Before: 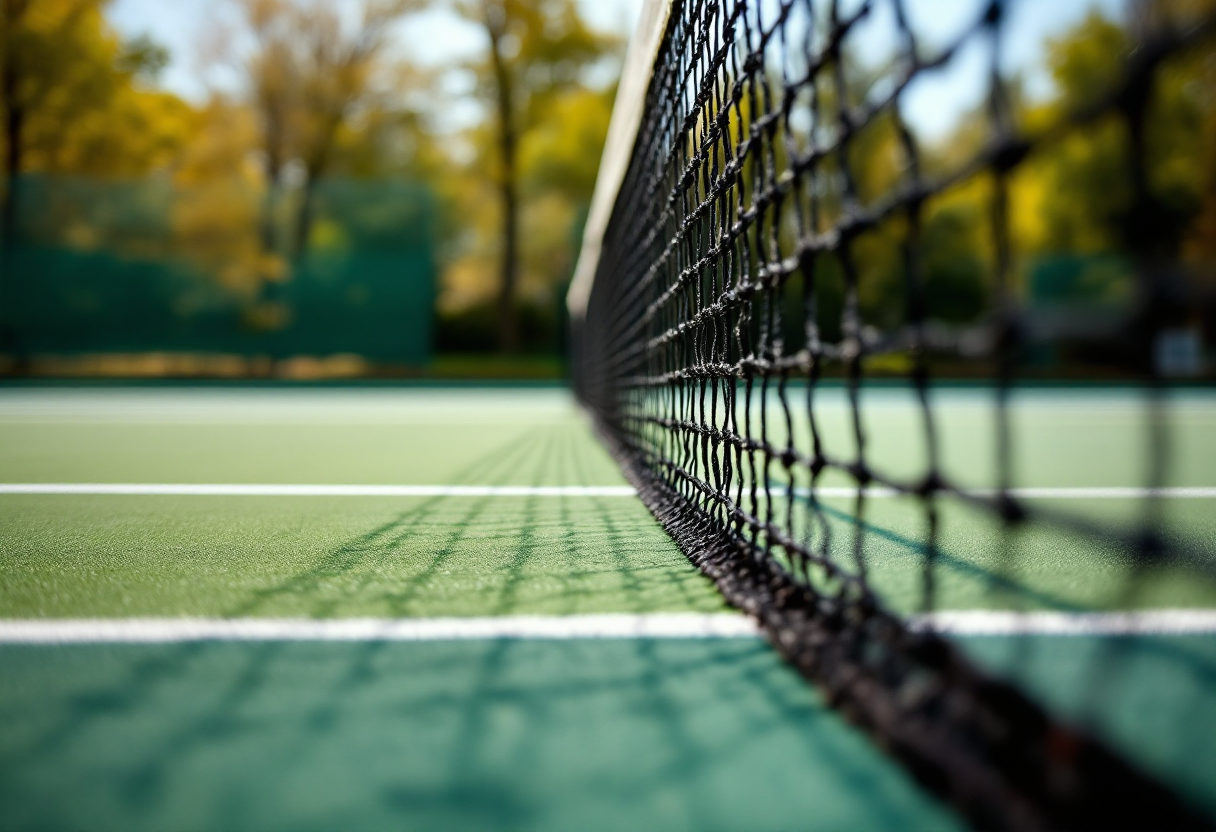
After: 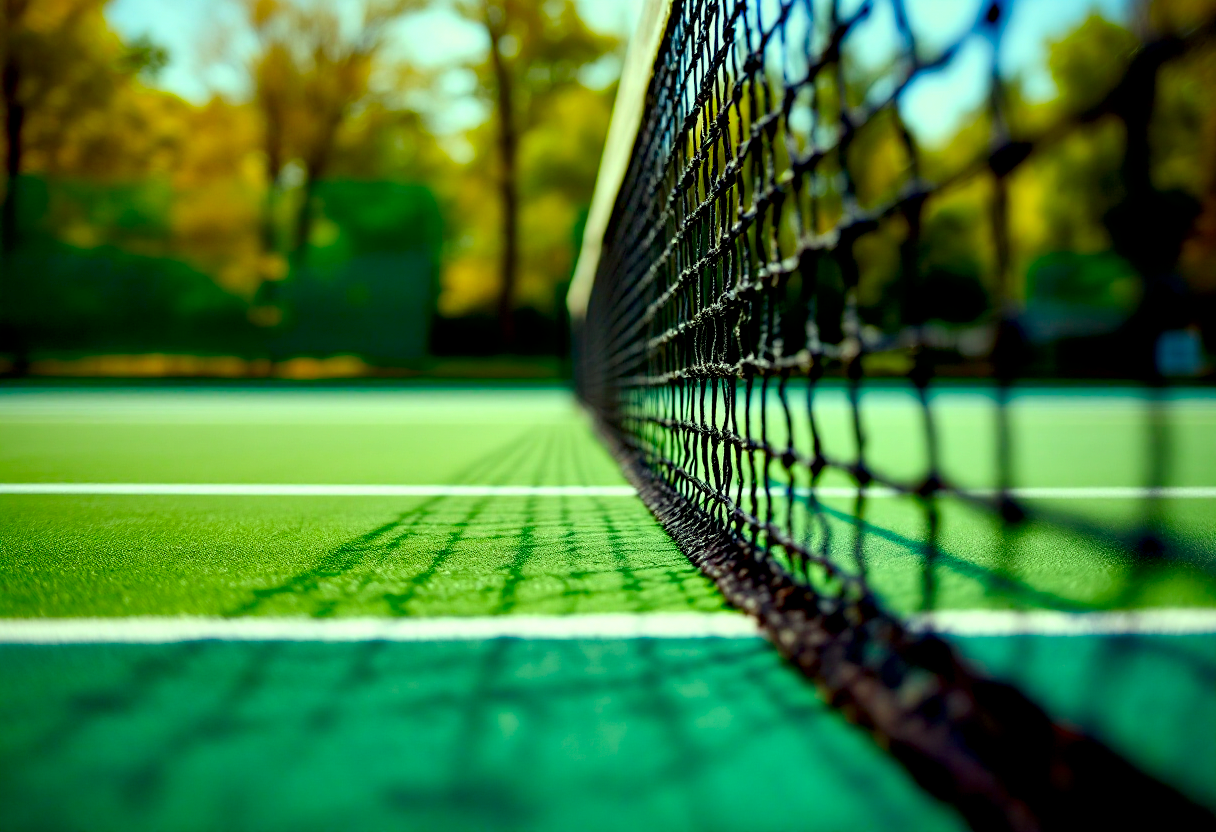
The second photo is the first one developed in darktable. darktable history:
color balance rgb: global offset › luminance -0.39%, perceptual saturation grading › global saturation 20%, perceptual saturation grading › highlights -25.766%, perceptual saturation grading › shadows 49.686%
color correction: highlights a* -11.23, highlights b* 9.91, saturation 1.71
local contrast: mode bilateral grid, contrast 24, coarseness 59, detail 151%, midtone range 0.2
